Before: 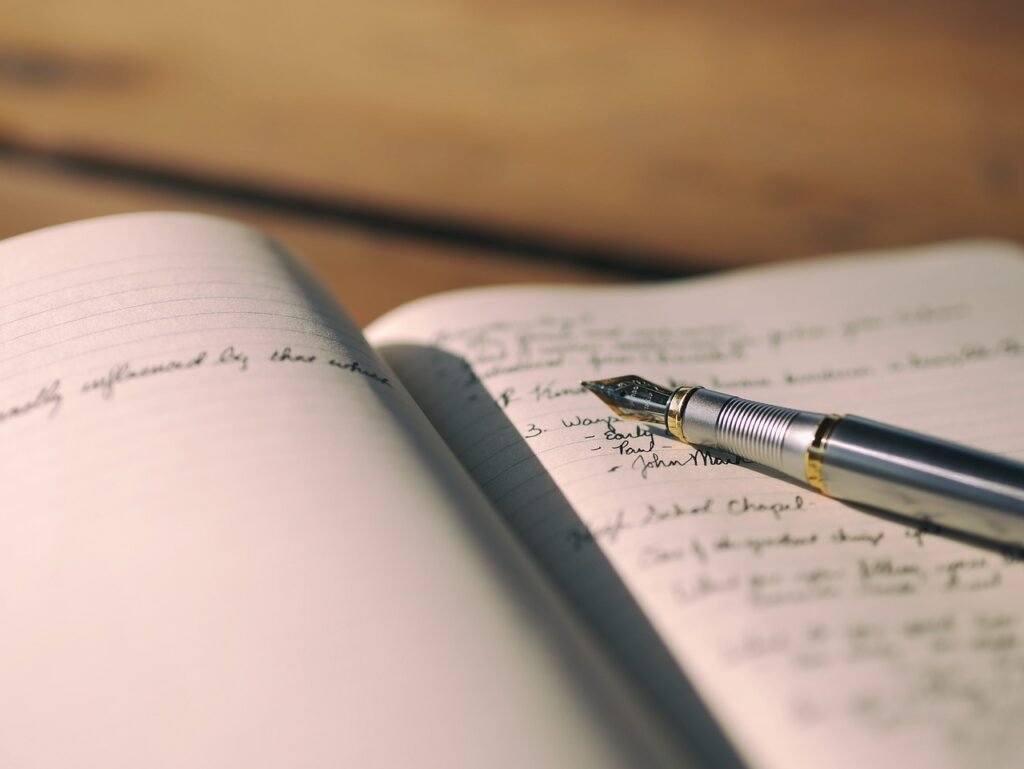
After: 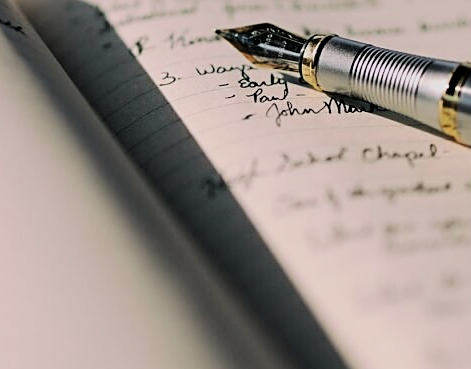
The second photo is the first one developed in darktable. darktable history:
sharpen: on, module defaults
filmic rgb: black relative exposure -5.12 EV, white relative exposure 3.95 EV, hardness 2.88, contrast 1.299
crop: left 35.769%, top 45.804%, right 18.179%, bottom 6.14%
